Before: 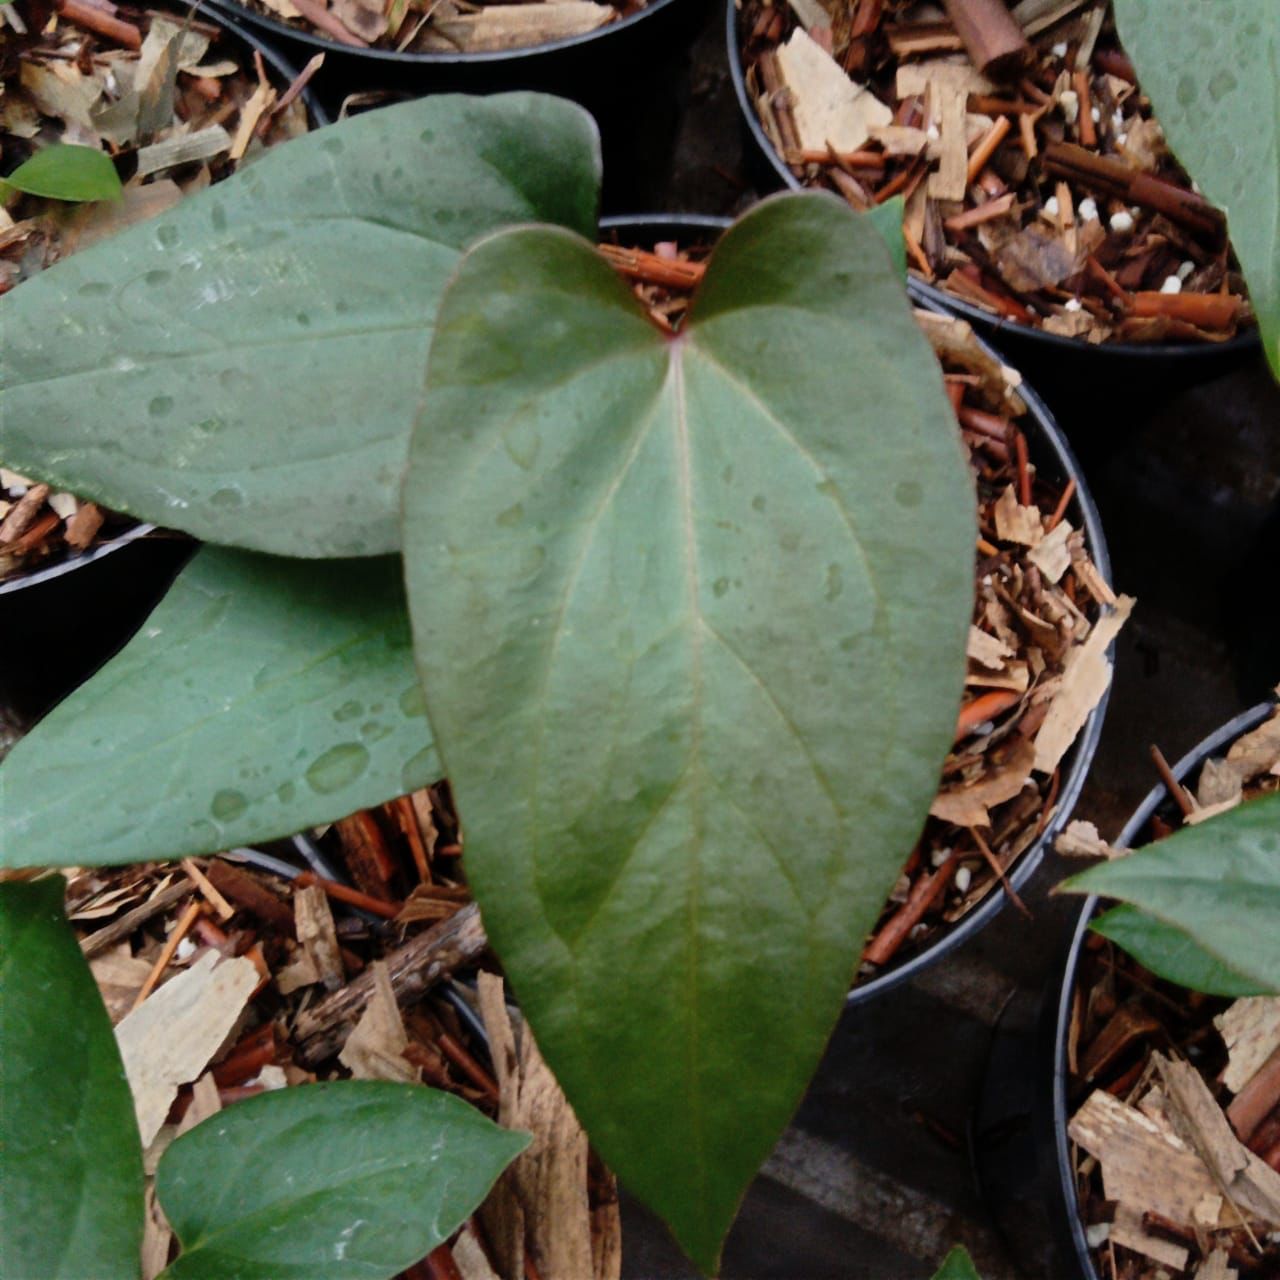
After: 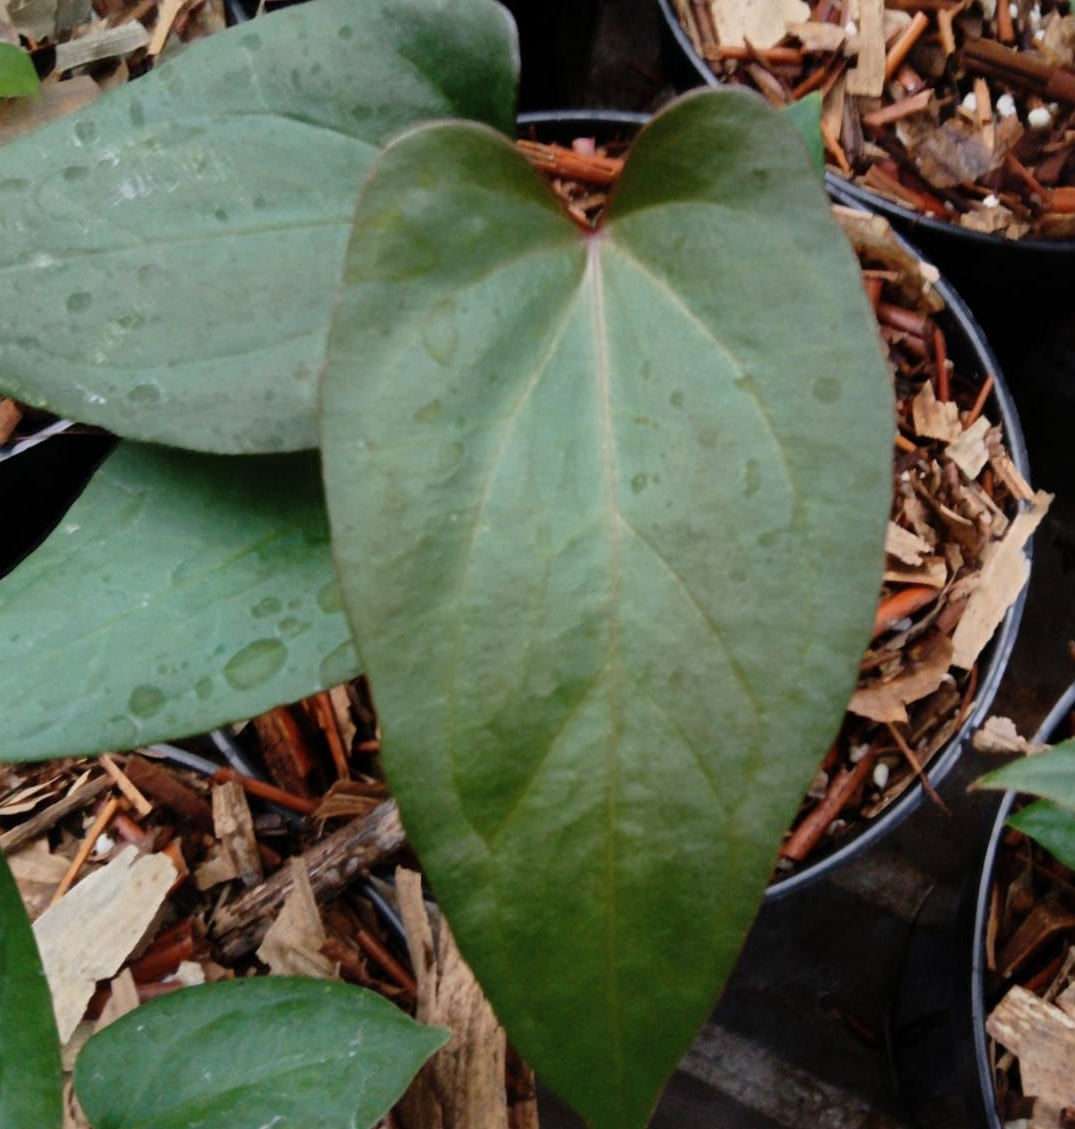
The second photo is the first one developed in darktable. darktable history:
crop: left 6.446%, top 8.188%, right 9.538%, bottom 3.548%
bloom: size 16%, threshold 98%, strength 20%
